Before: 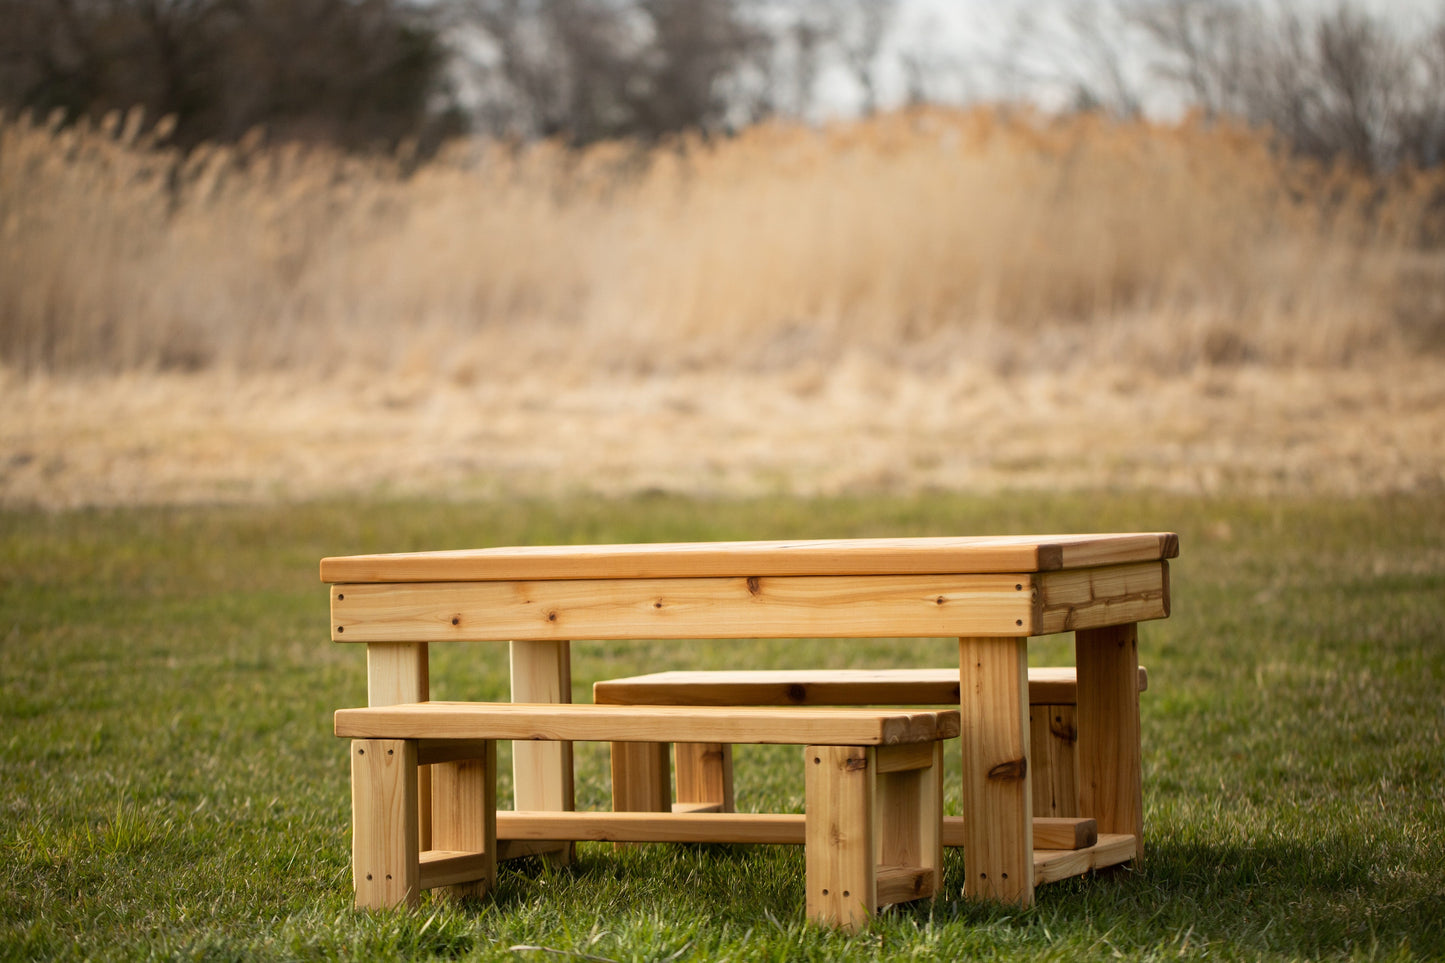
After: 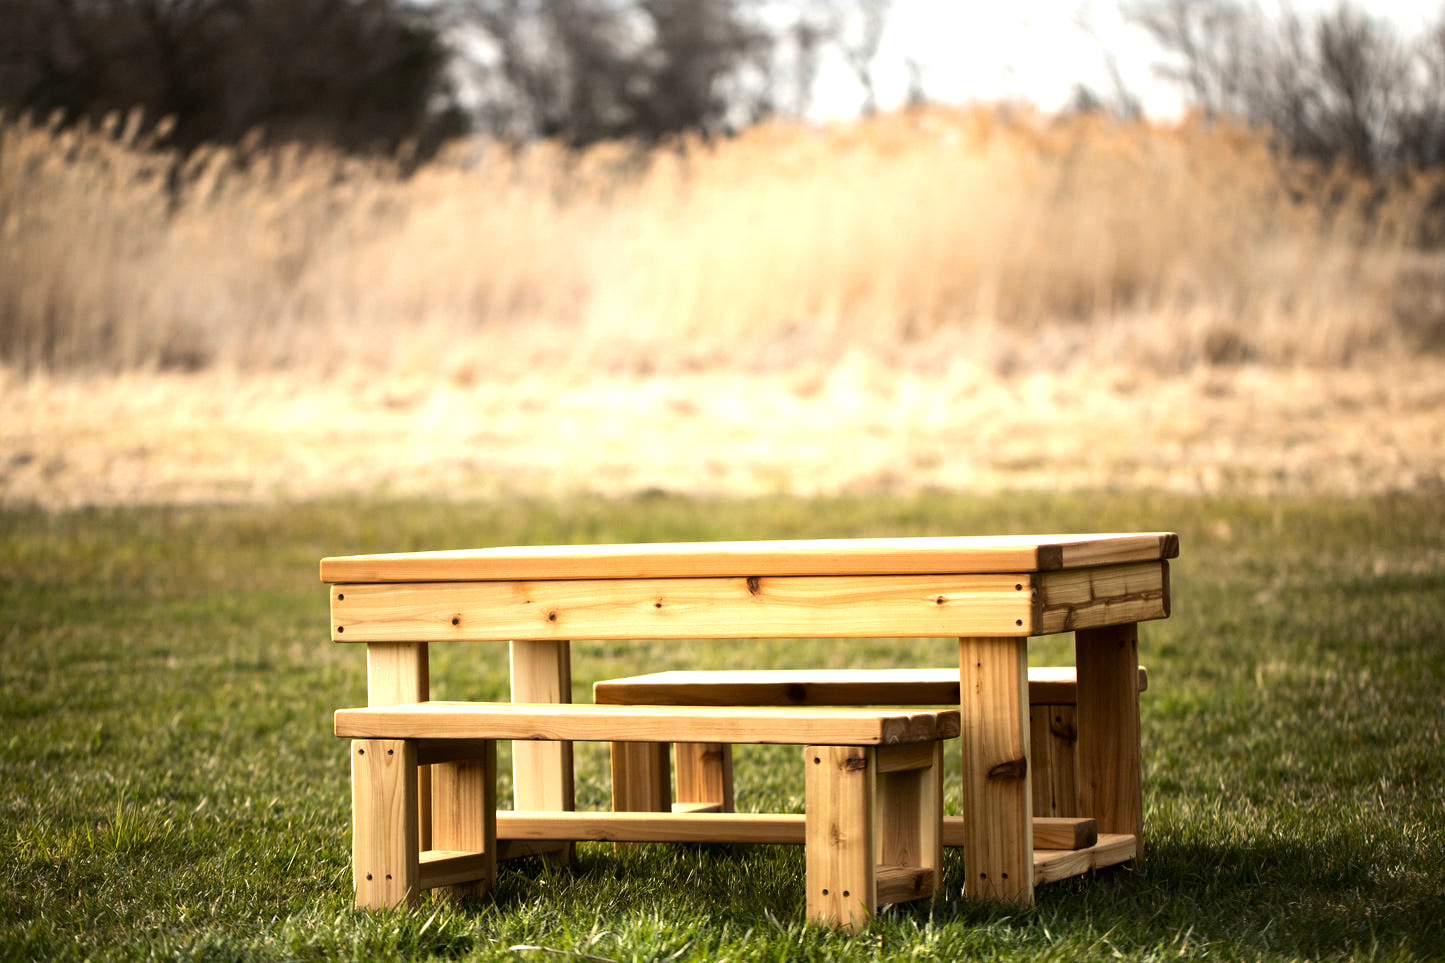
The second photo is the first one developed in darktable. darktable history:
tone equalizer: -8 EV -1.1 EV, -7 EV -1.02 EV, -6 EV -0.843 EV, -5 EV -0.609 EV, -3 EV 0.548 EV, -2 EV 0.859 EV, -1 EV 1.01 EV, +0 EV 1.07 EV, edges refinement/feathering 500, mask exposure compensation -1.57 EV, preserve details no
